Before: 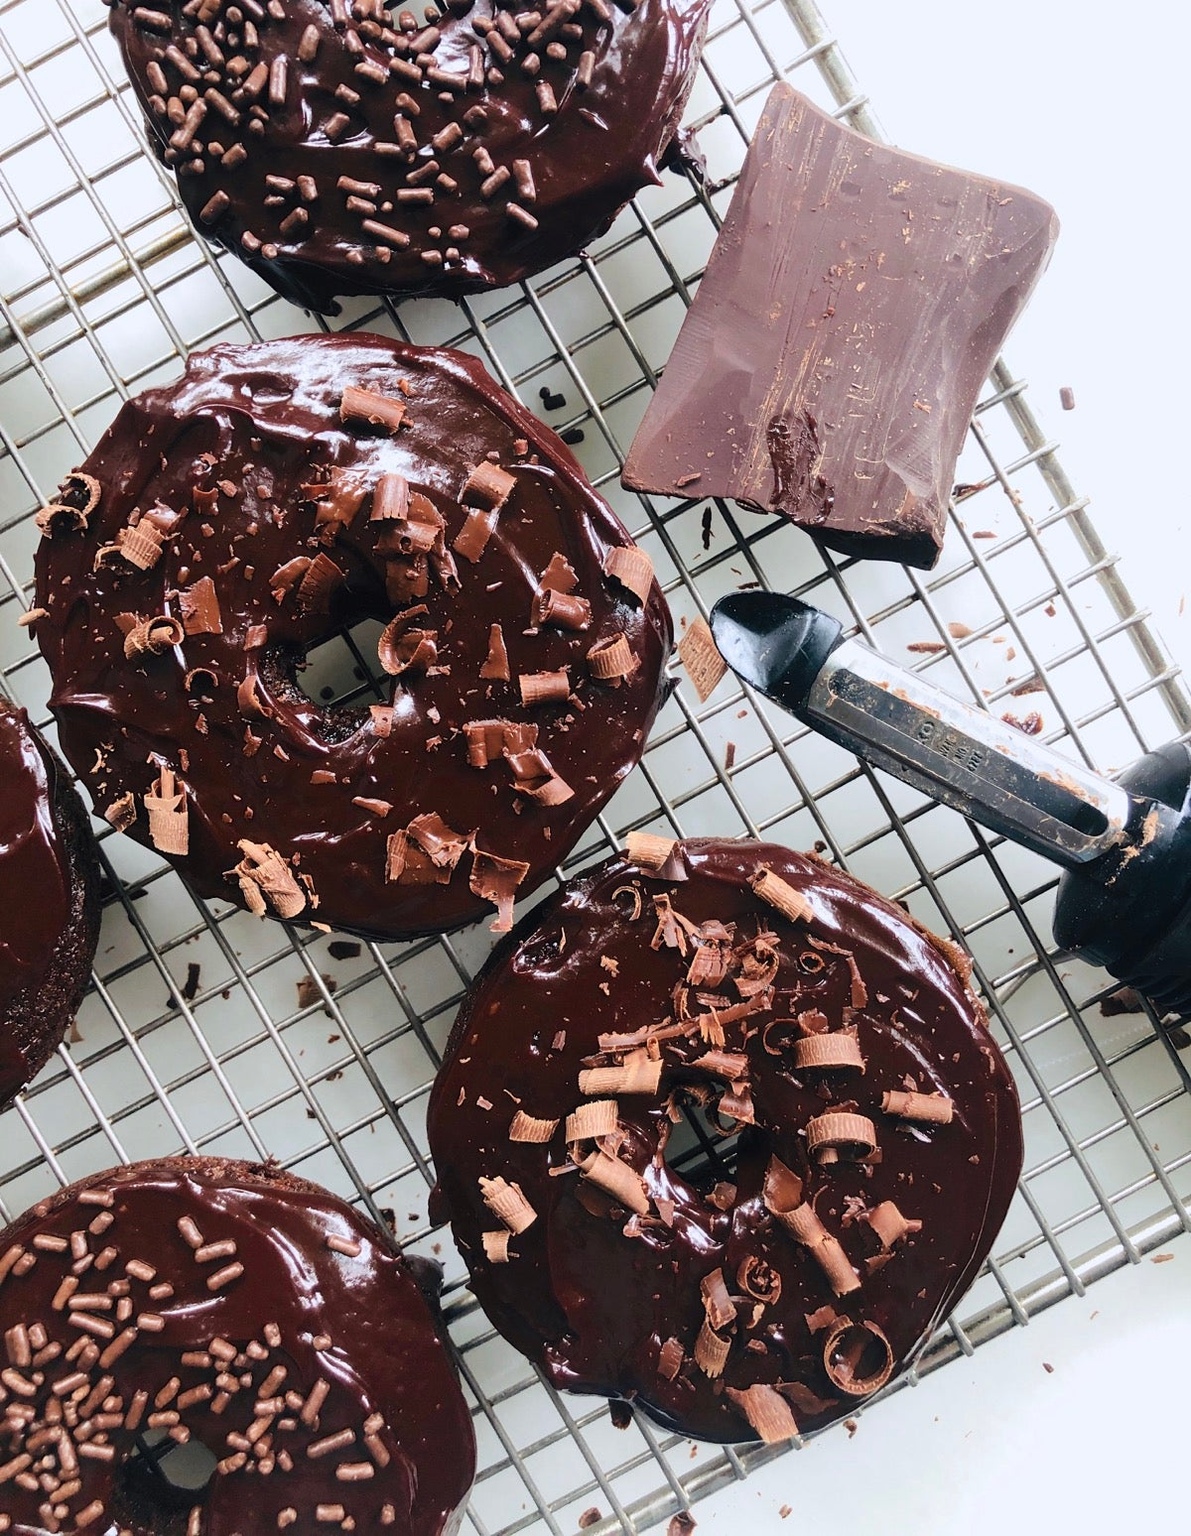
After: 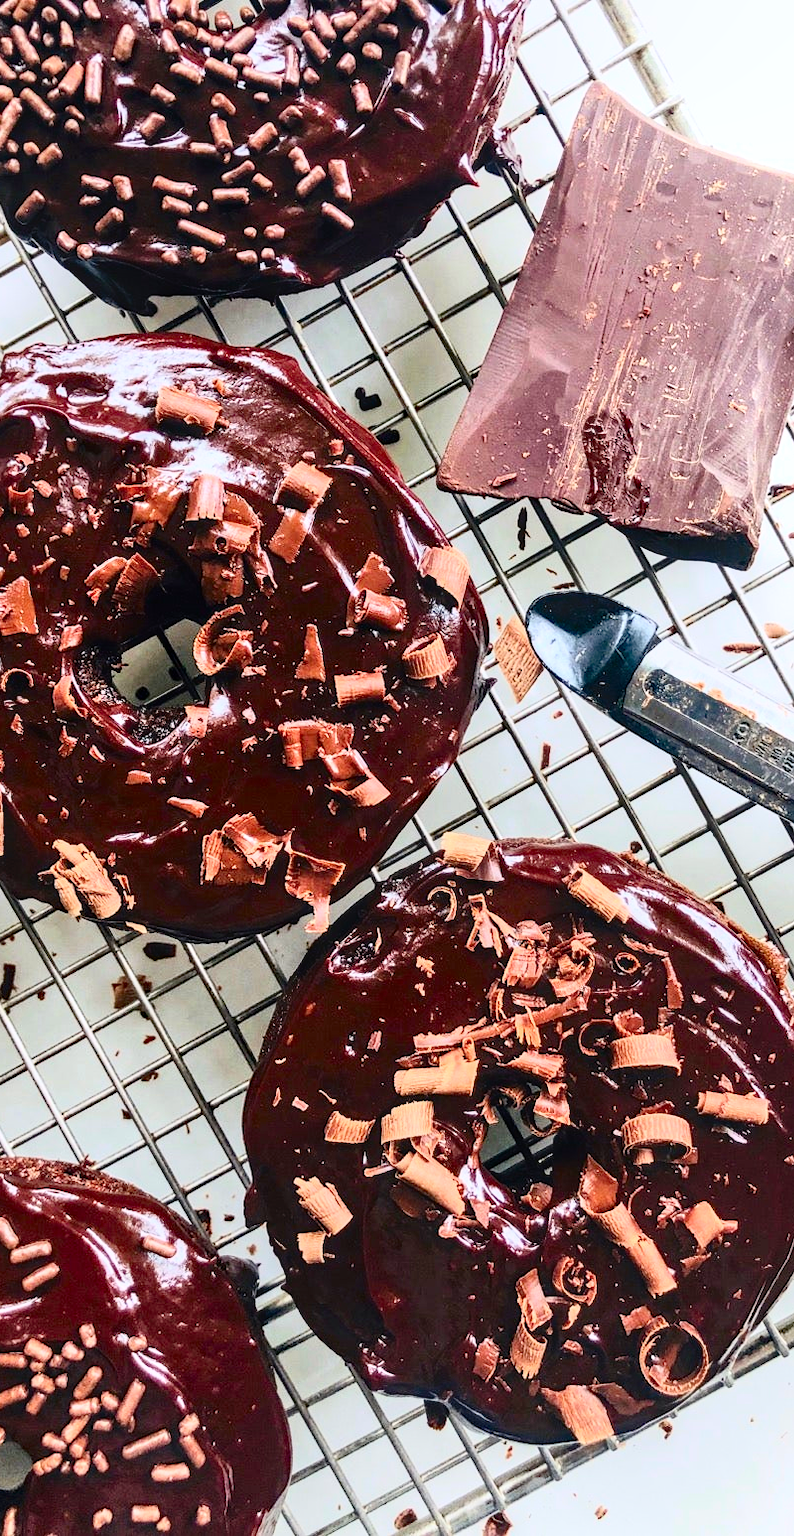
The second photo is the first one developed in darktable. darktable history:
contrast brightness saturation: contrast 0.406, brightness 0.041, saturation 0.256
local contrast: on, module defaults
haze removal: compatibility mode true, adaptive false
crop and rotate: left 15.546%, right 17.72%
tone equalizer: -7 EV 0.142 EV, -6 EV 0.626 EV, -5 EV 1.16 EV, -4 EV 1.33 EV, -3 EV 1.18 EV, -2 EV 0.6 EV, -1 EV 0.153 EV
